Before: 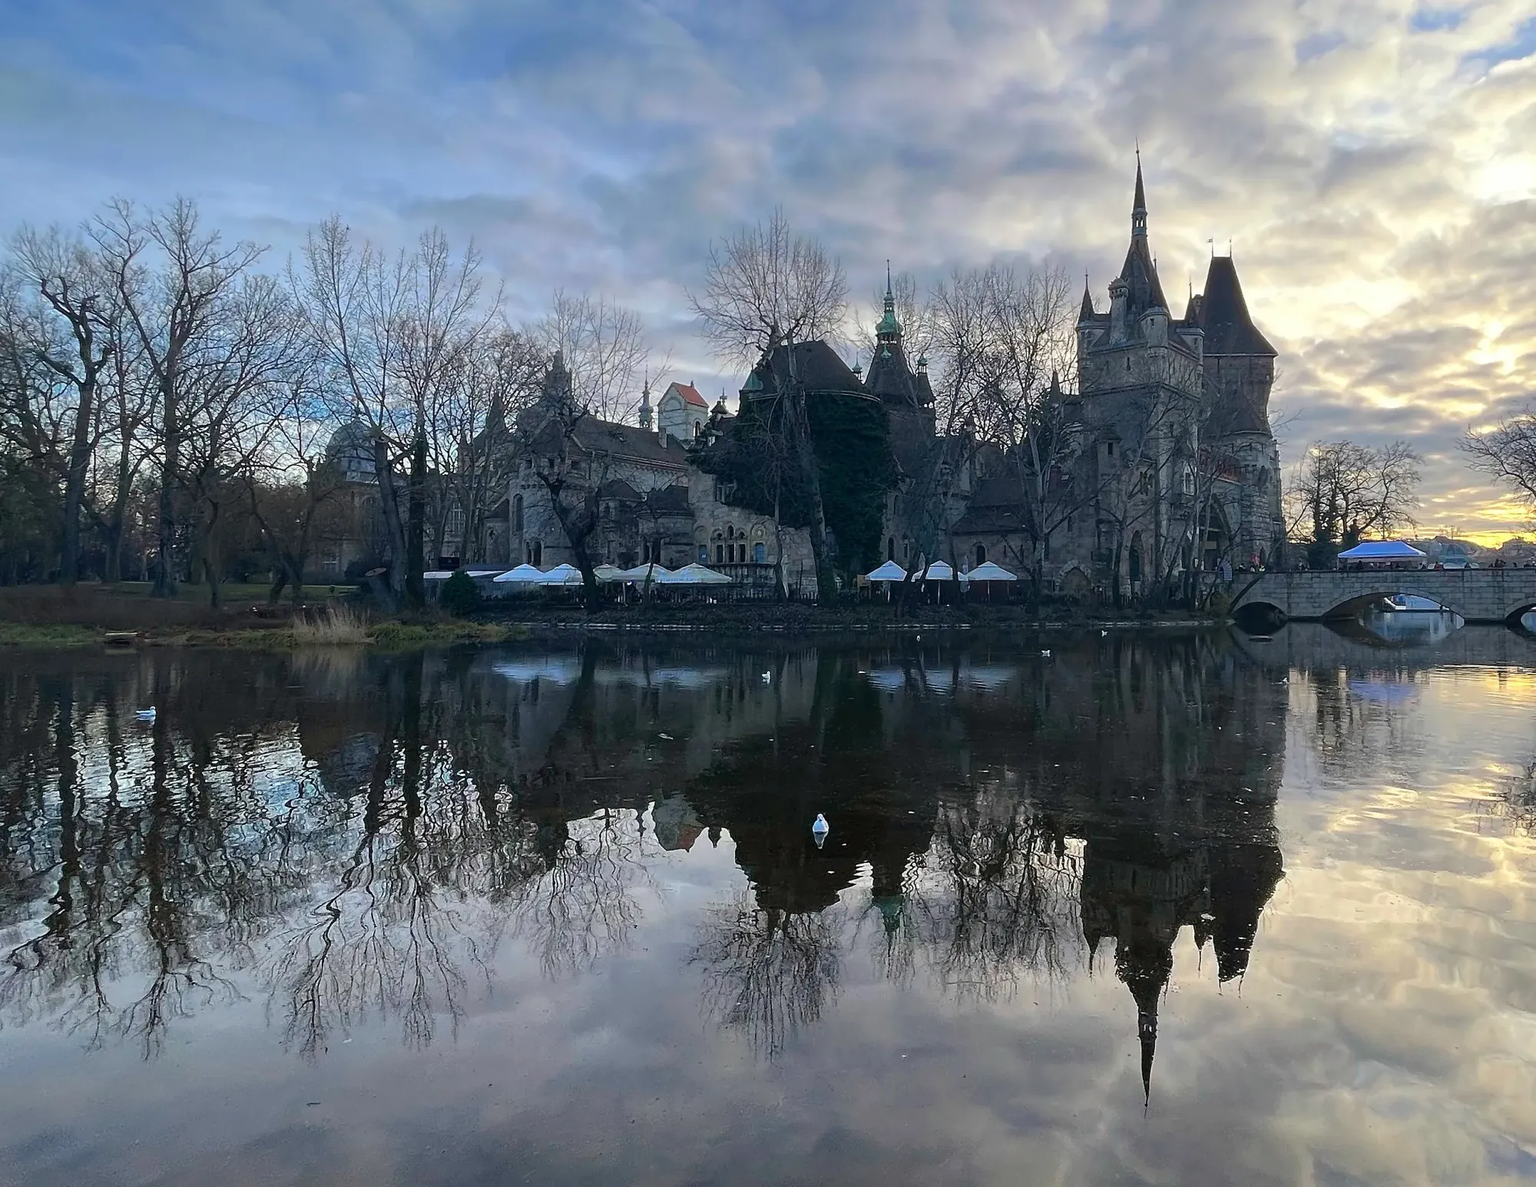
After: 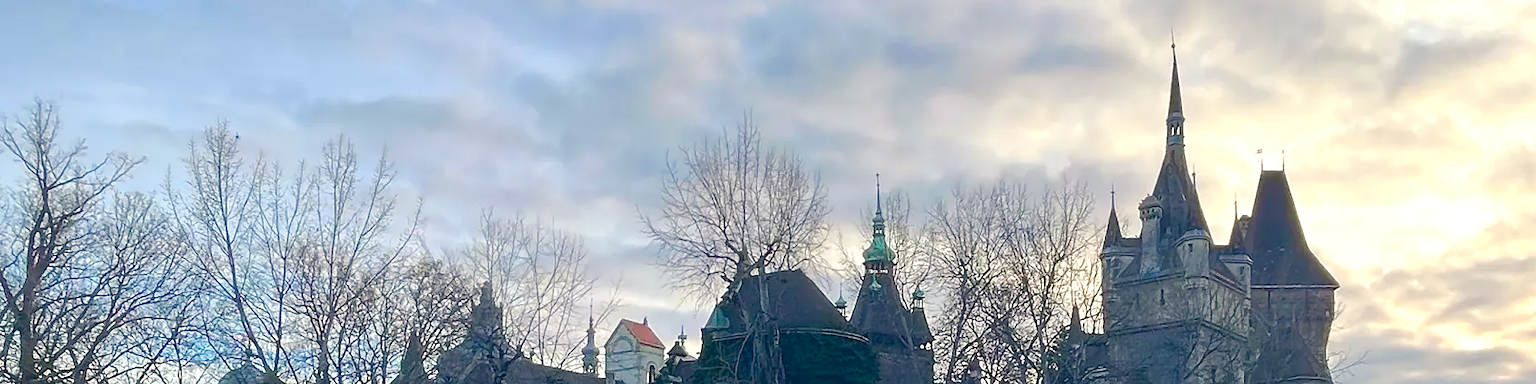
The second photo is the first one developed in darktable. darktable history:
color balance rgb: highlights gain › chroma 3.1%, highlights gain › hue 77.19°, perceptual saturation grading › global saturation 24.886%, perceptual saturation grading › highlights -50.584%, perceptual saturation grading › shadows 31.209%, perceptual brilliance grading › global brilliance -5.461%, perceptual brilliance grading › highlights 25.013%, perceptual brilliance grading › mid-tones 7.381%, perceptual brilliance grading › shadows -4.75%, contrast -29.543%
crop and rotate: left 9.648%, top 9.558%, right 5.914%, bottom 63.024%
exposure: black level correction 0.001, exposure 0.499 EV, compensate highlight preservation false
